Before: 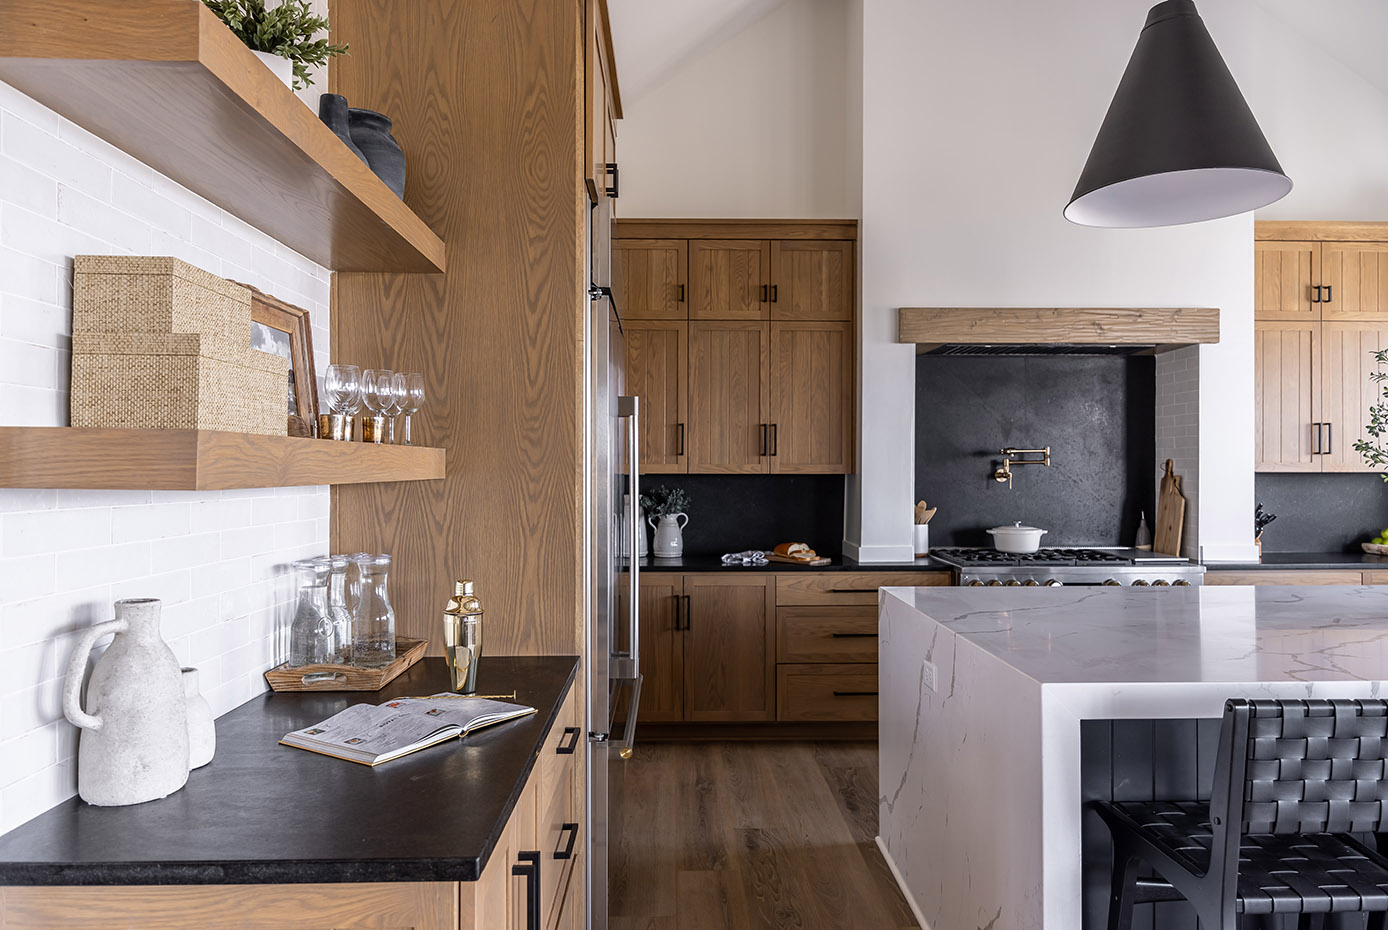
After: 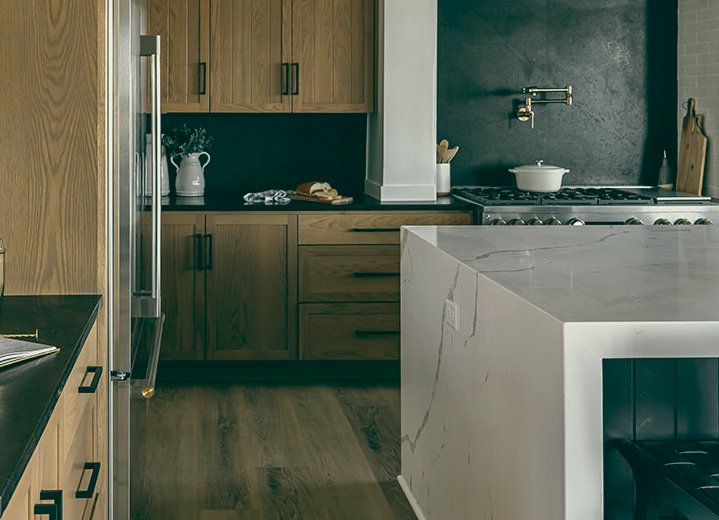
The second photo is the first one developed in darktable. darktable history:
shadows and highlights: shadows 37.27, highlights -28.18, soften with gaussian
crop: left 34.479%, top 38.822%, right 13.718%, bottom 5.172%
color balance: lift [1.005, 0.99, 1.007, 1.01], gamma [1, 1.034, 1.032, 0.966], gain [0.873, 1.055, 1.067, 0.933]
